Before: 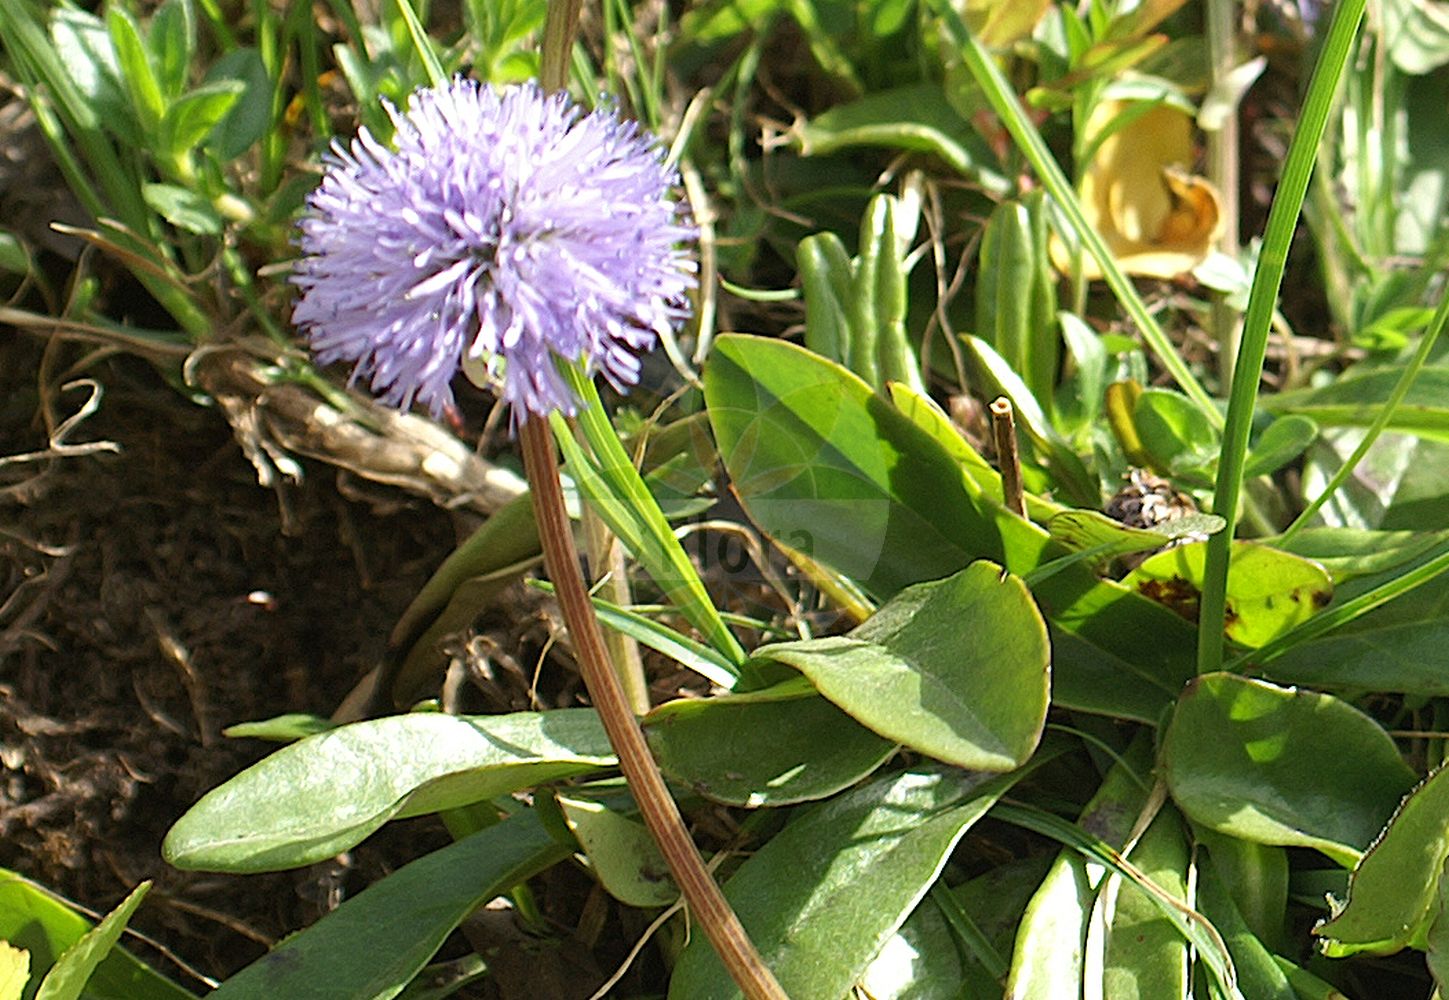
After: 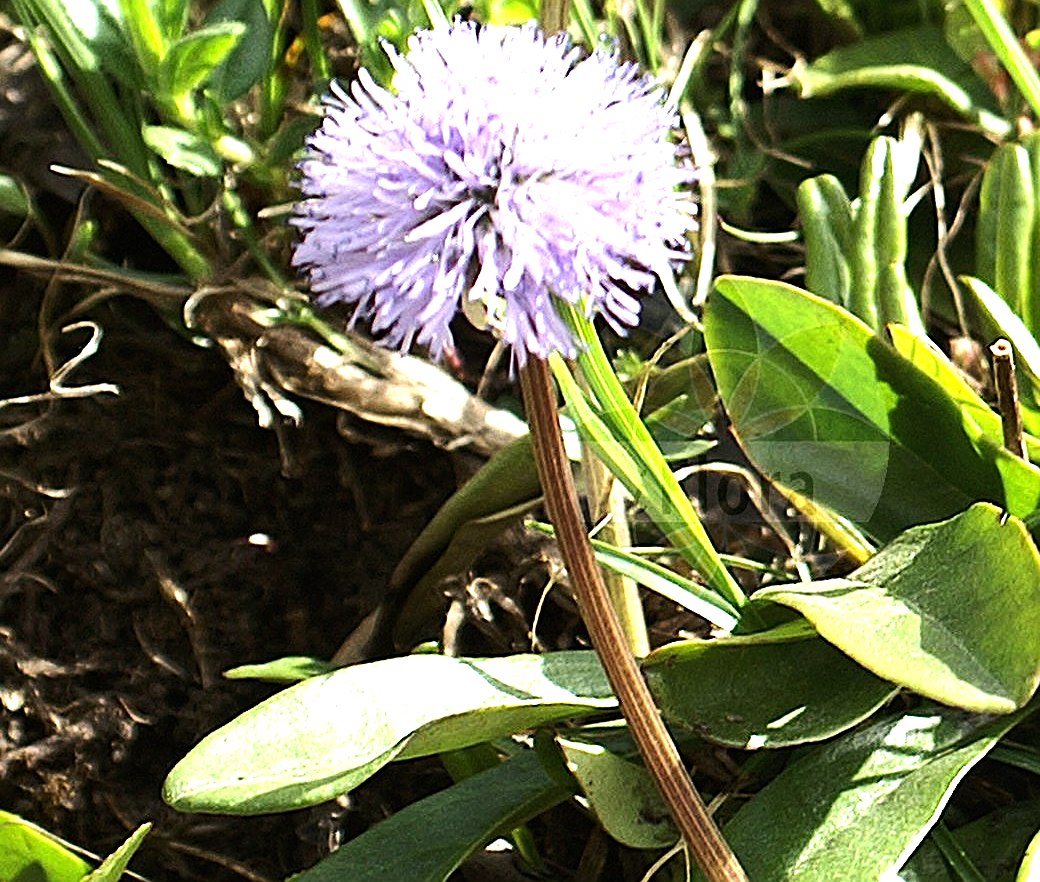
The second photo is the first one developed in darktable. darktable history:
sharpen: on, module defaults
crop: top 5.803%, right 27.864%, bottom 5.804%
tone equalizer: -8 EV -1.08 EV, -7 EV -1.01 EV, -6 EV -0.867 EV, -5 EV -0.578 EV, -3 EV 0.578 EV, -2 EV 0.867 EV, -1 EV 1.01 EV, +0 EV 1.08 EV, edges refinement/feathering 500, mask exposure compensation -1.57 EV, preserve details no
local contrast: mode bilateral grid, contrast 20, coarseness 50, detail 102%, midtone range 0.2
